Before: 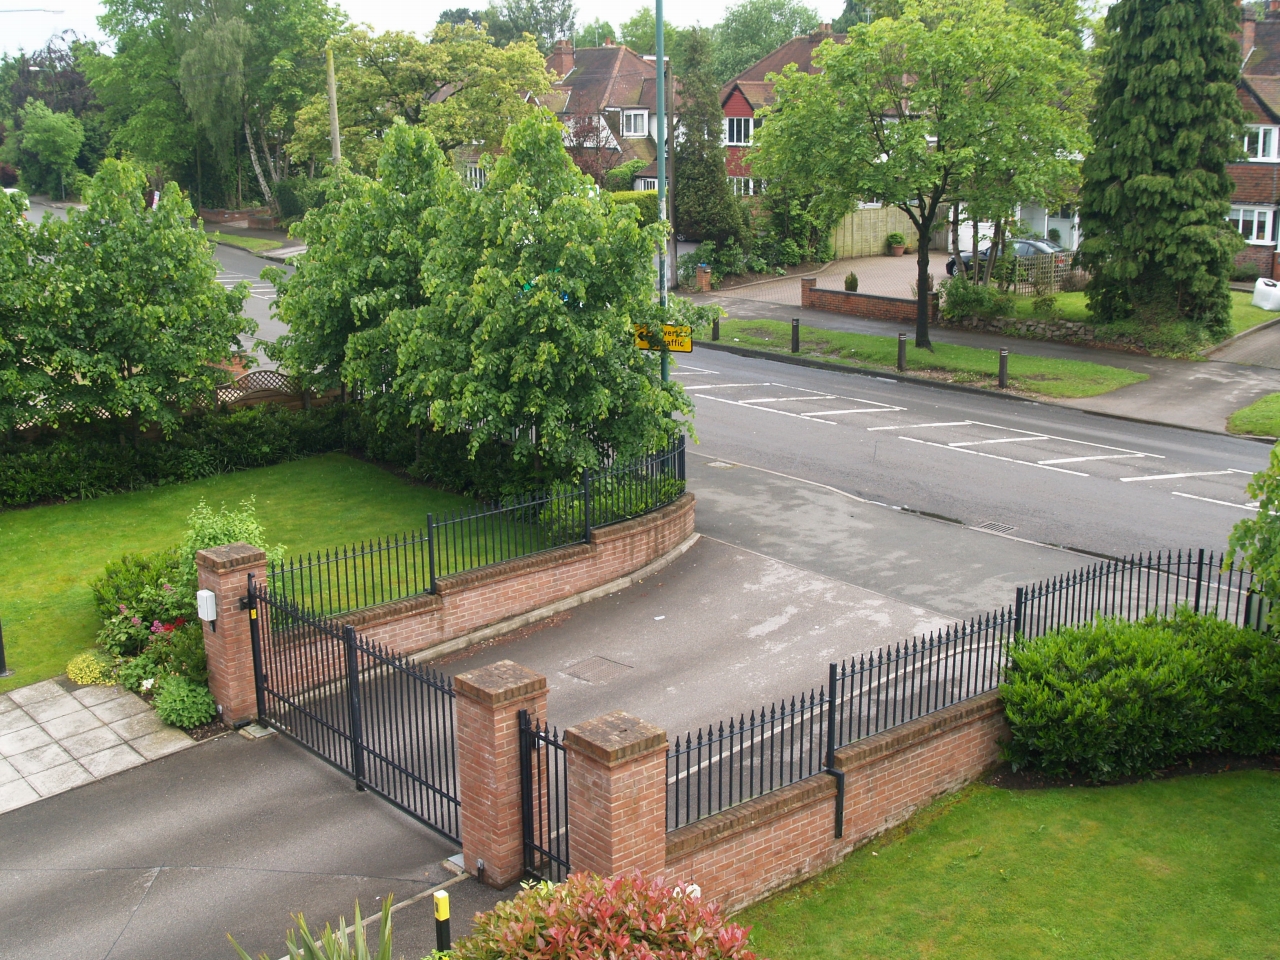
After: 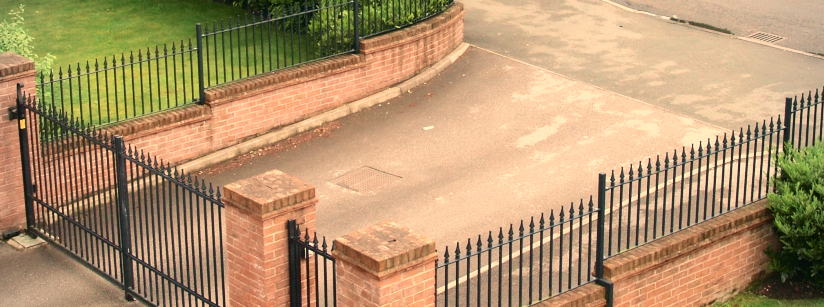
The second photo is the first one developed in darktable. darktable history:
white balance: red 1.123, blue 0.83
crop: left 18.091%, top 51.13%, right 17.525%, bottom 16.85%
tone curve: curves: ch0 [(0, 0.023) (0.087, 0.065) (0.184, 0.168) (0.45, 0.54) (0.57, 0.683) (0.722, 0.825) (0.877, 0.948) (1, 1)]; ch1 [(0, 0) (0.388, 0.369) (0.44, 0.44) (0.489, 0.481) (0.534, 0.551) (0.657, 0.659) (1, 1)]; ch2 [(0, 0) (0.353, 0.317) (0.408, 0.427) (0.472, 0.46) (0.5, 0.496) (0.537, 0.539) (0.576, 0.592) (0.625, 0.631) (1, 1)], color space Lab, independent channels, preserve colors none
vignetting: fall-off radius 60.92%
